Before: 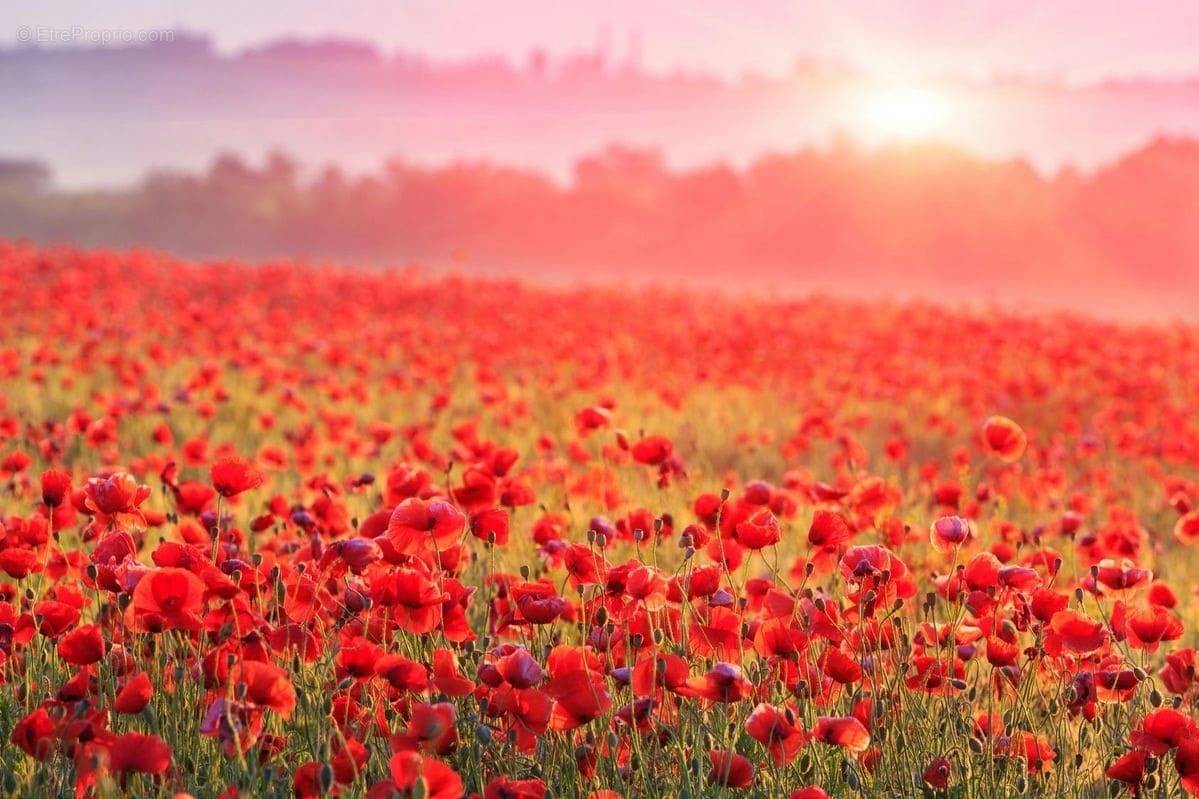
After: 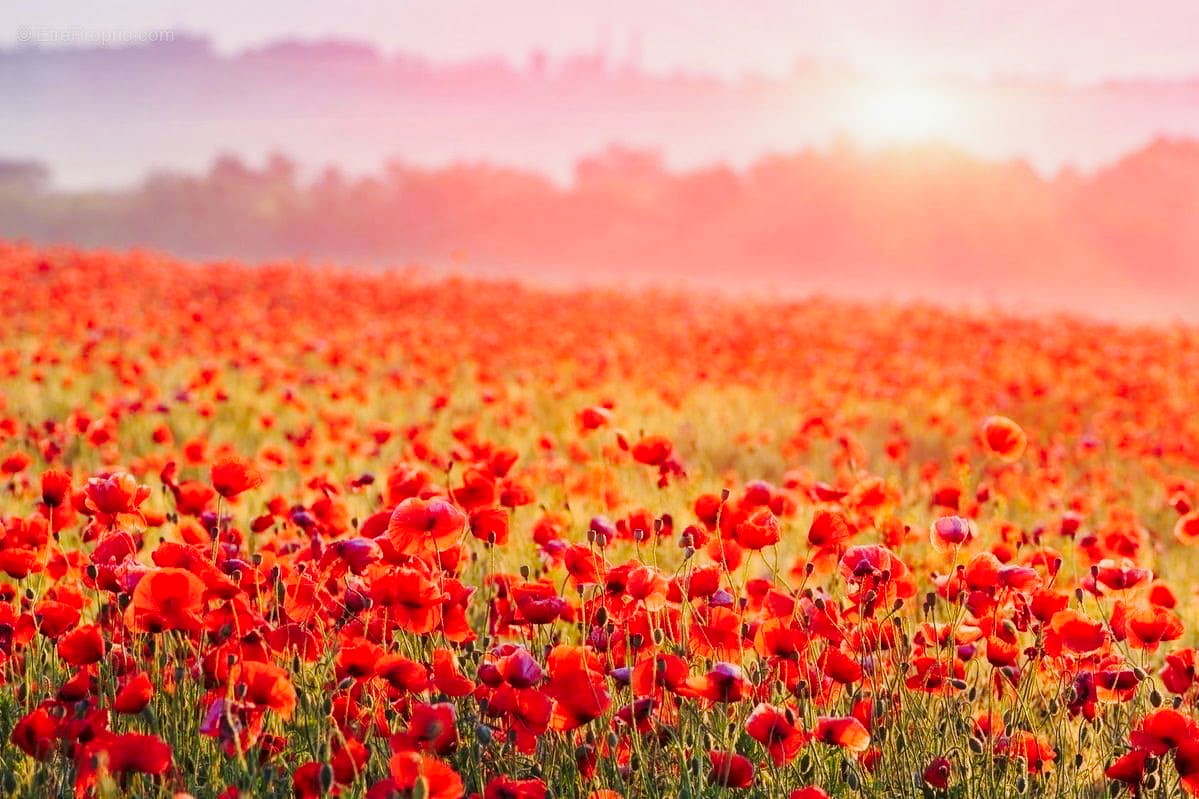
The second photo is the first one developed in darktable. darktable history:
tone curve: curves: ch0 [(0.017, 0) (0.107, 0.071) (0.295, 0.264) (0.447, 0.507) (0.54, 0.618) (0.733, 0.791) (0.879, 0.898) (1, 0.97)]; ch1 [(0, 0) (0.393, 0.415) (0.447, 0.448) (0.485, 0.497) (0.523, 0.515) (0.544, 0.55) (0.59, 0.609) (0.686, 0.686) (1, 1)]; ch2 [(0, 0) (0.369, 0.388) (0.449, 0.431) (0.499, 0.5) (0.521, 0.505) (0.53, 0.538) (0.579, 0.601) (0.669, 0.733) (1, 1)], preserve colors none
